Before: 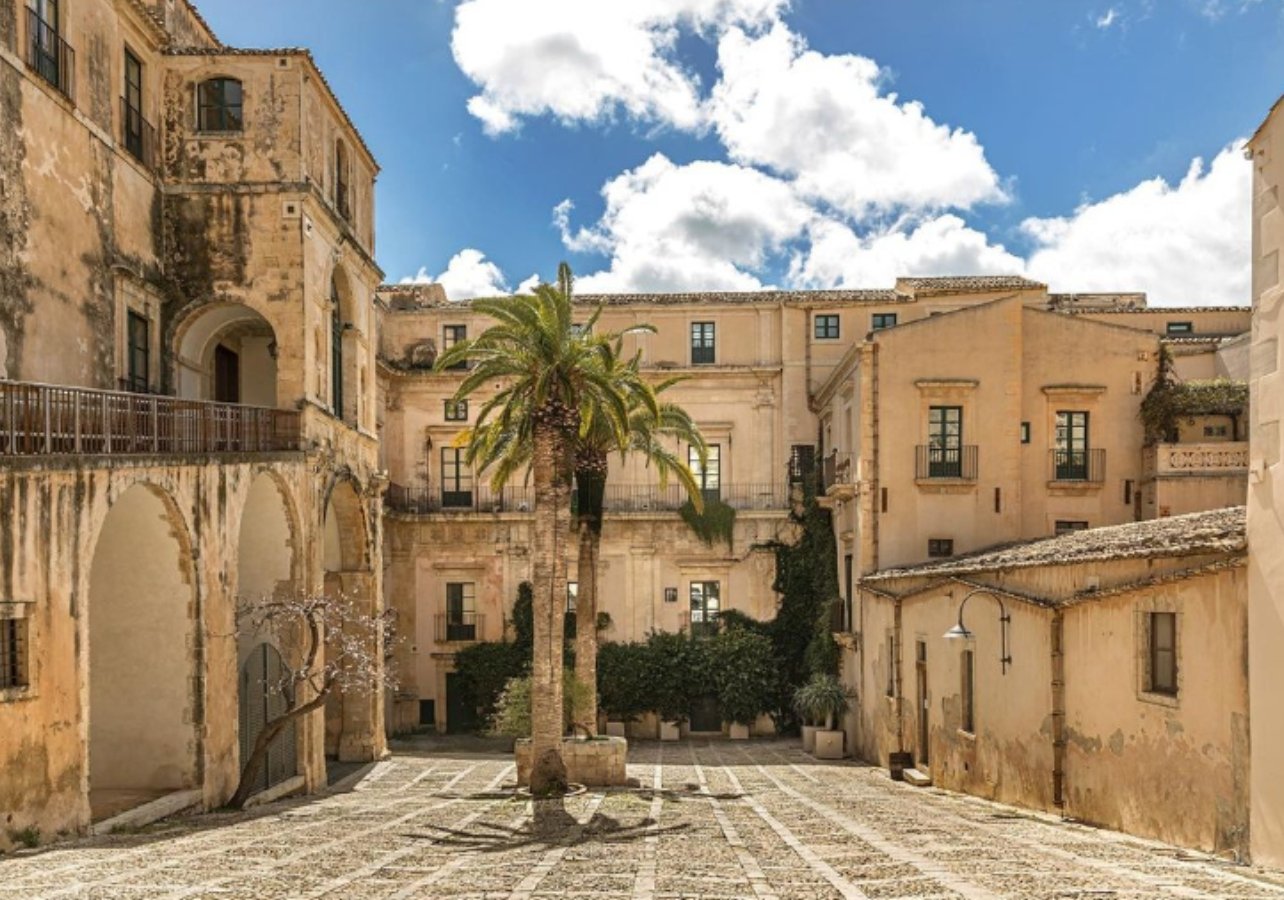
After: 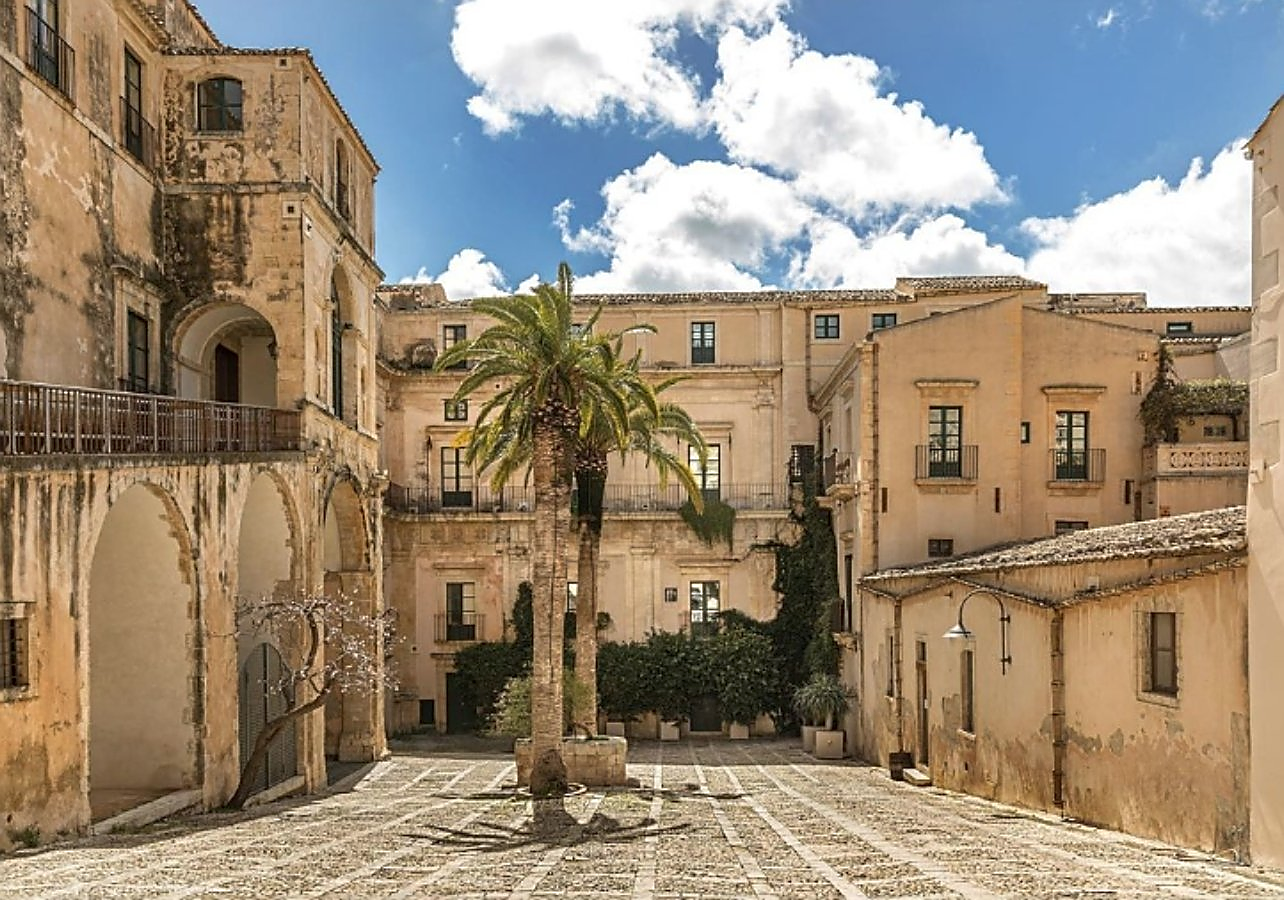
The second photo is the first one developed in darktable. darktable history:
contrast brightness saturation: saturation -0.044
sharpen: radius 1.353, amount 1.256, threshold 0.652
